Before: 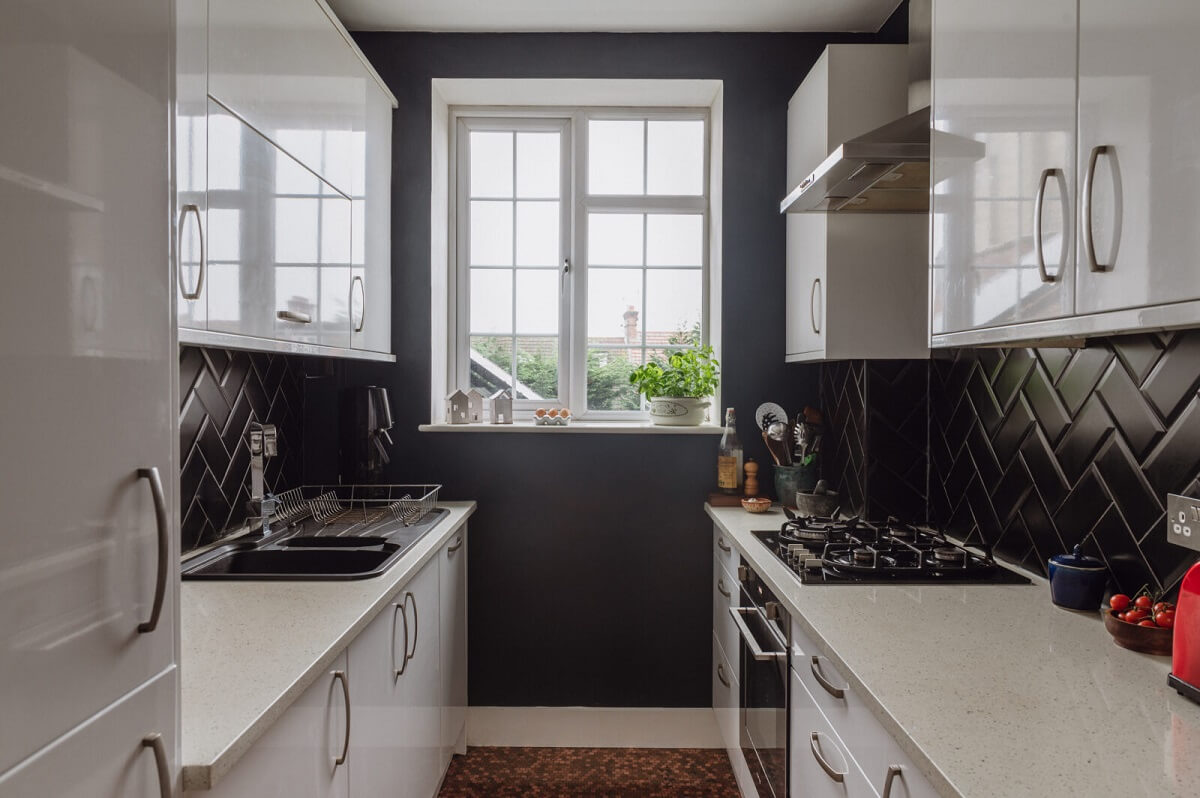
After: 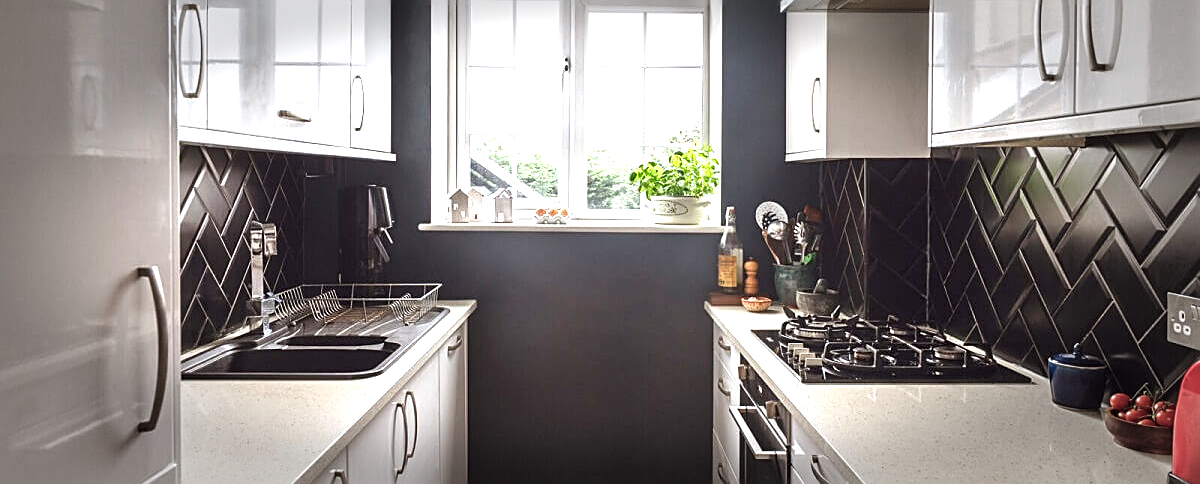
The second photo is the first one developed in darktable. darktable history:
crop and rotate: top 25.357%, bottom 13.942%
rotate and perspective: automatic cropping original format, crop left 0, crop top 0
exposure: black level correction 0, exposure 1.625 EV, compensate exposure bias true, compensate highlight preservation false
vignetting: fall-off start 66.7%, fall-off radius 39.74%, brightness -0.576, saturation -0.258, automatic ratio true, width/height ratio 0.671, dithering 16-bit output
tone equalizer: on, module defaults
shadows and highlights: shadows 32, highlights -32, soften with gaussian
sharpen: on, module defaults
